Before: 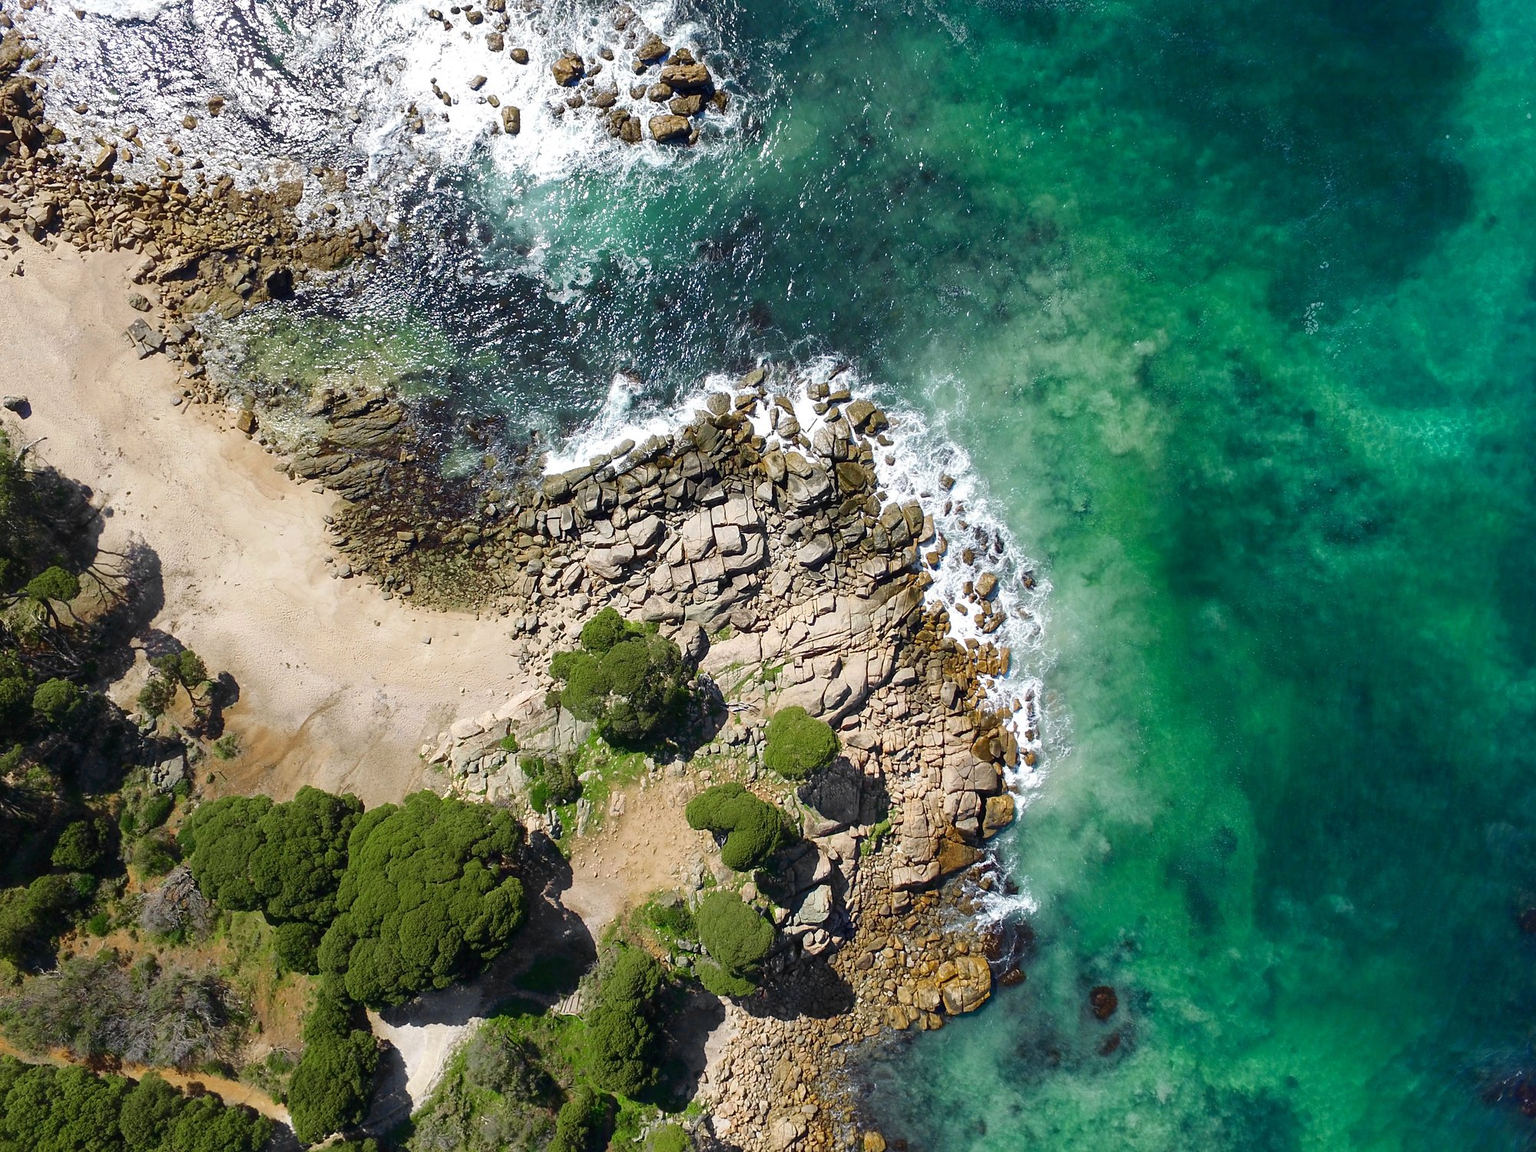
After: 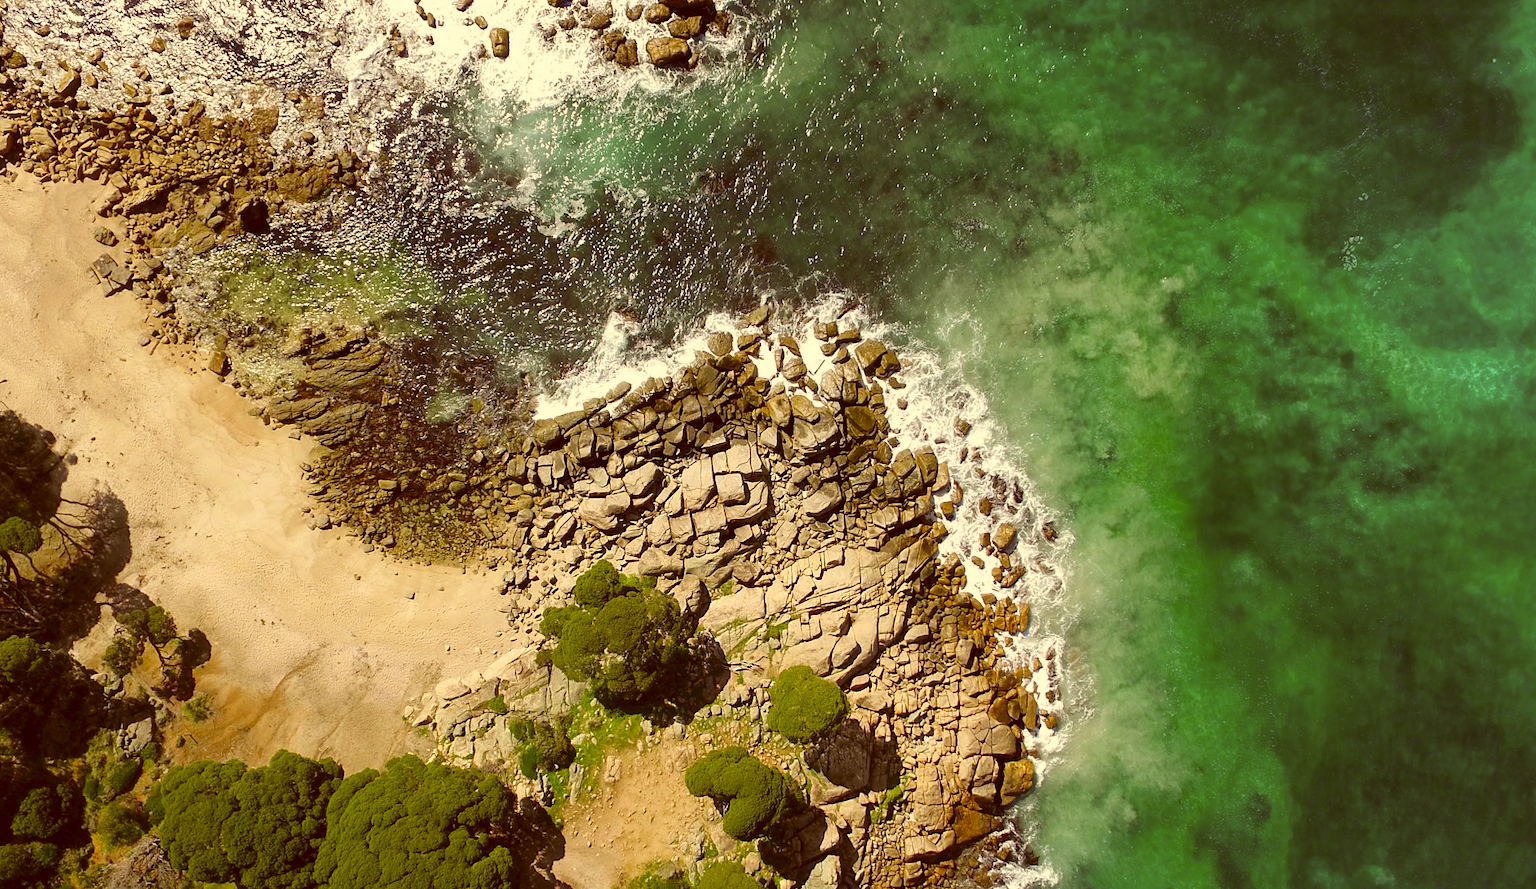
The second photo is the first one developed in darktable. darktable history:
color correction: highlights a* 1.15, highlights b* 23.57, shadows a* 15.54, shadows b* 24.9
crop: left 2.688%, top 6.978%, right 3.147%, bottom 20.353%
